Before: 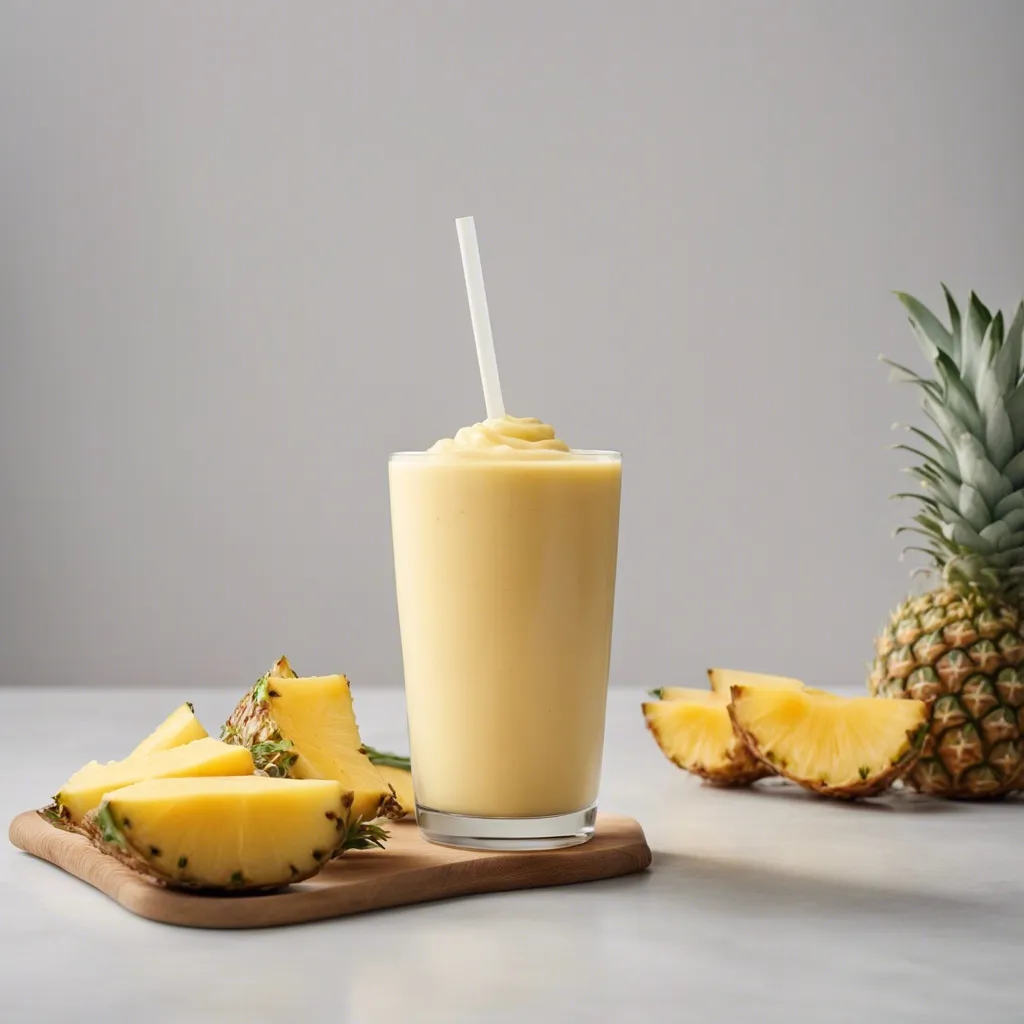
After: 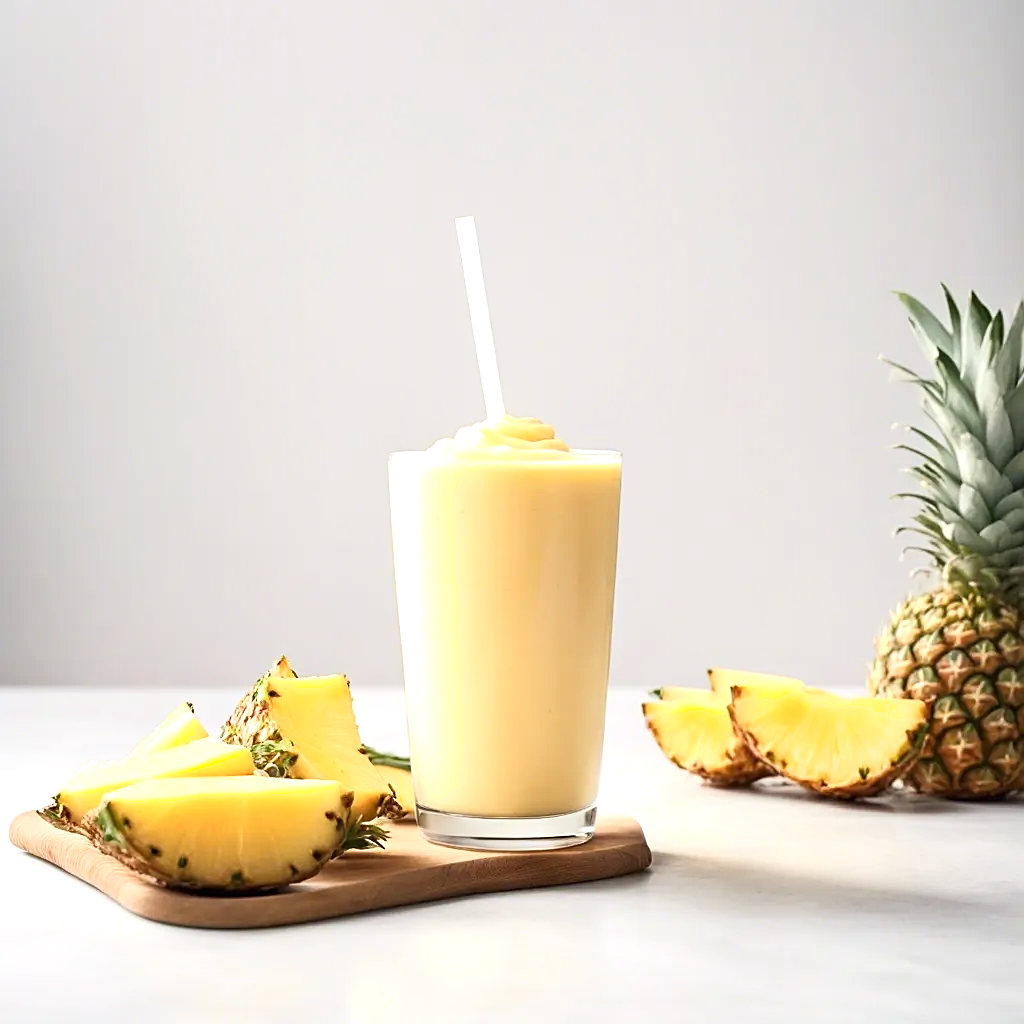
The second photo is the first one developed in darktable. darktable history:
exposure: exposure 0.657 EV, compensate highlight preservation false
sharpen: on, module defaults
shadows and highlights: shadows 0, highlights 40
